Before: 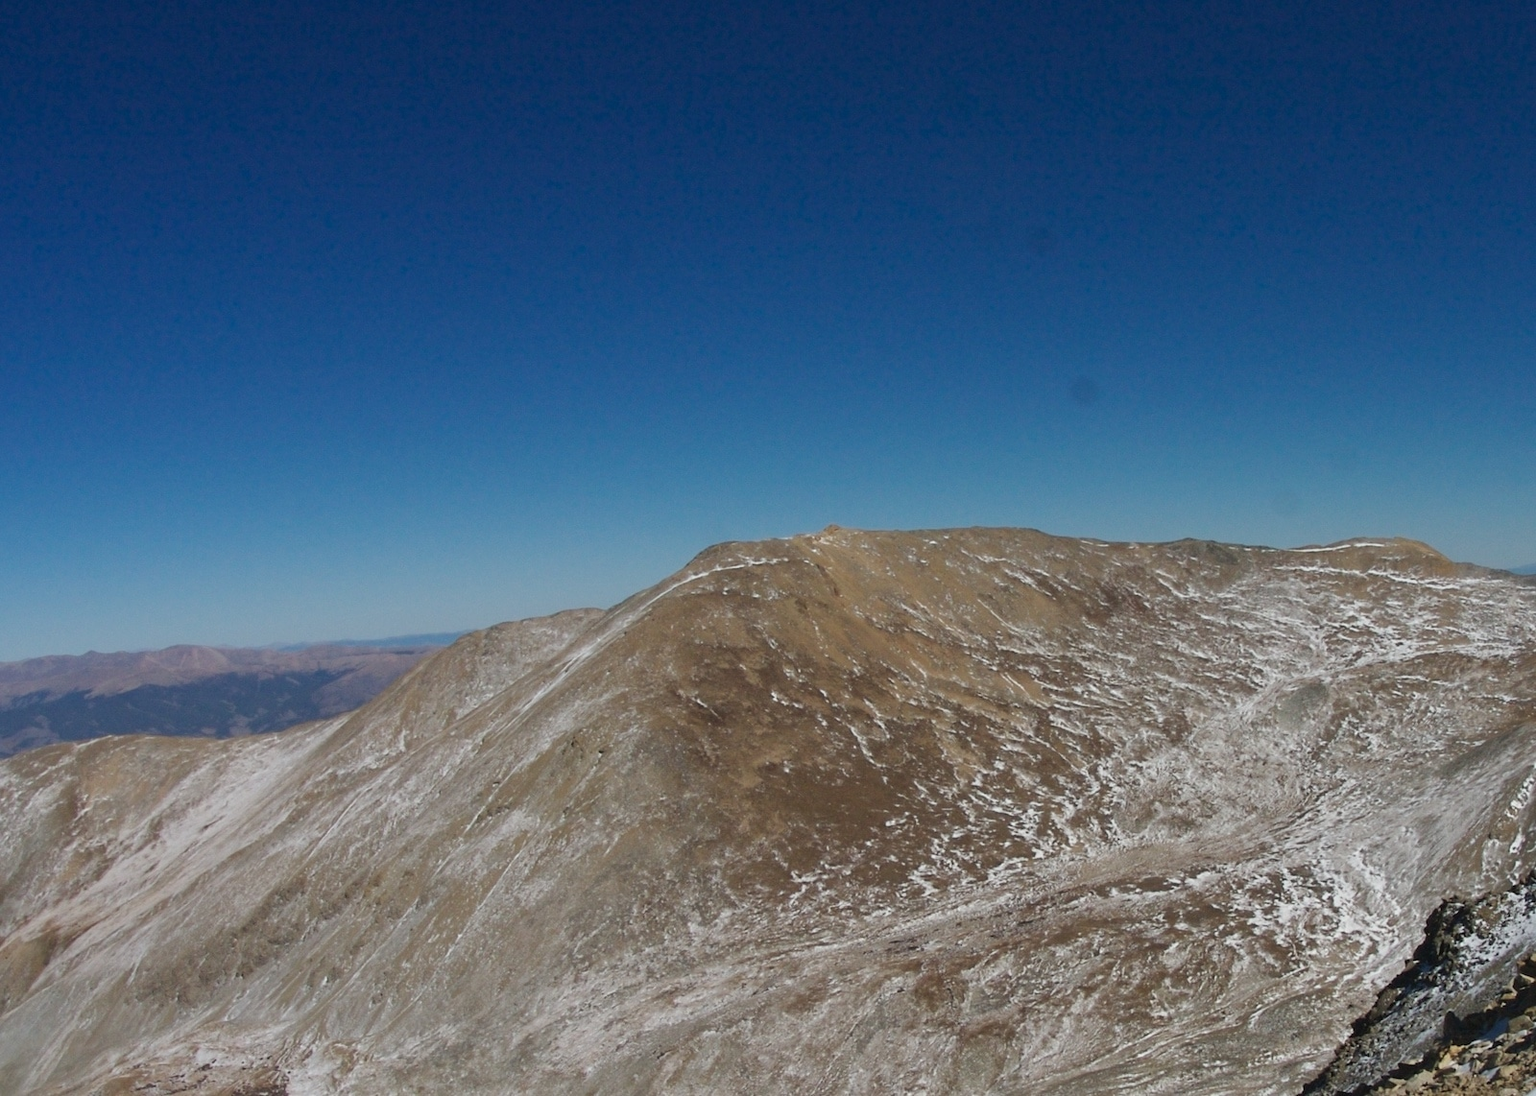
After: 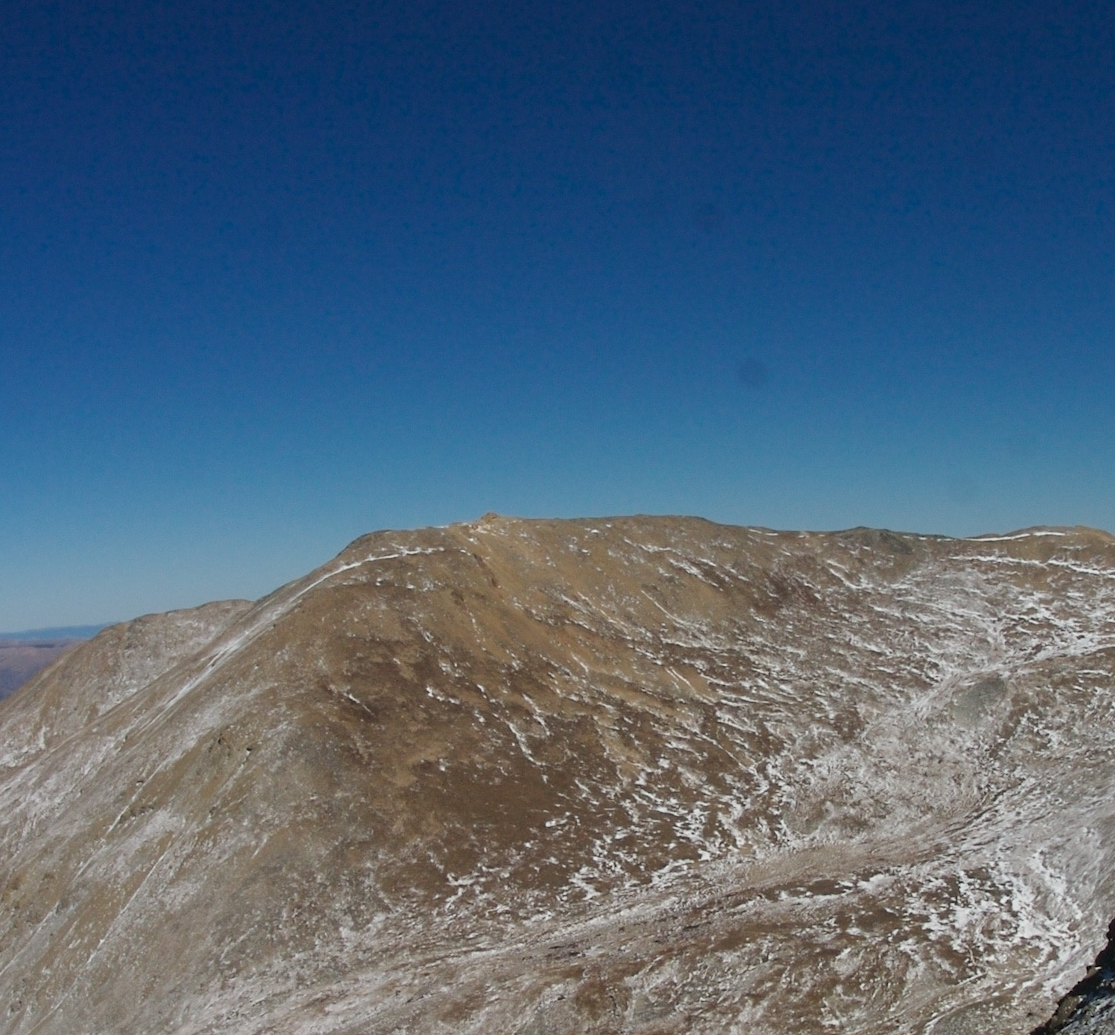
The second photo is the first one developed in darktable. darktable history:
crop and rotate: left 23.567%, top 3.064%, right 6.687%, bottom 6.287%
